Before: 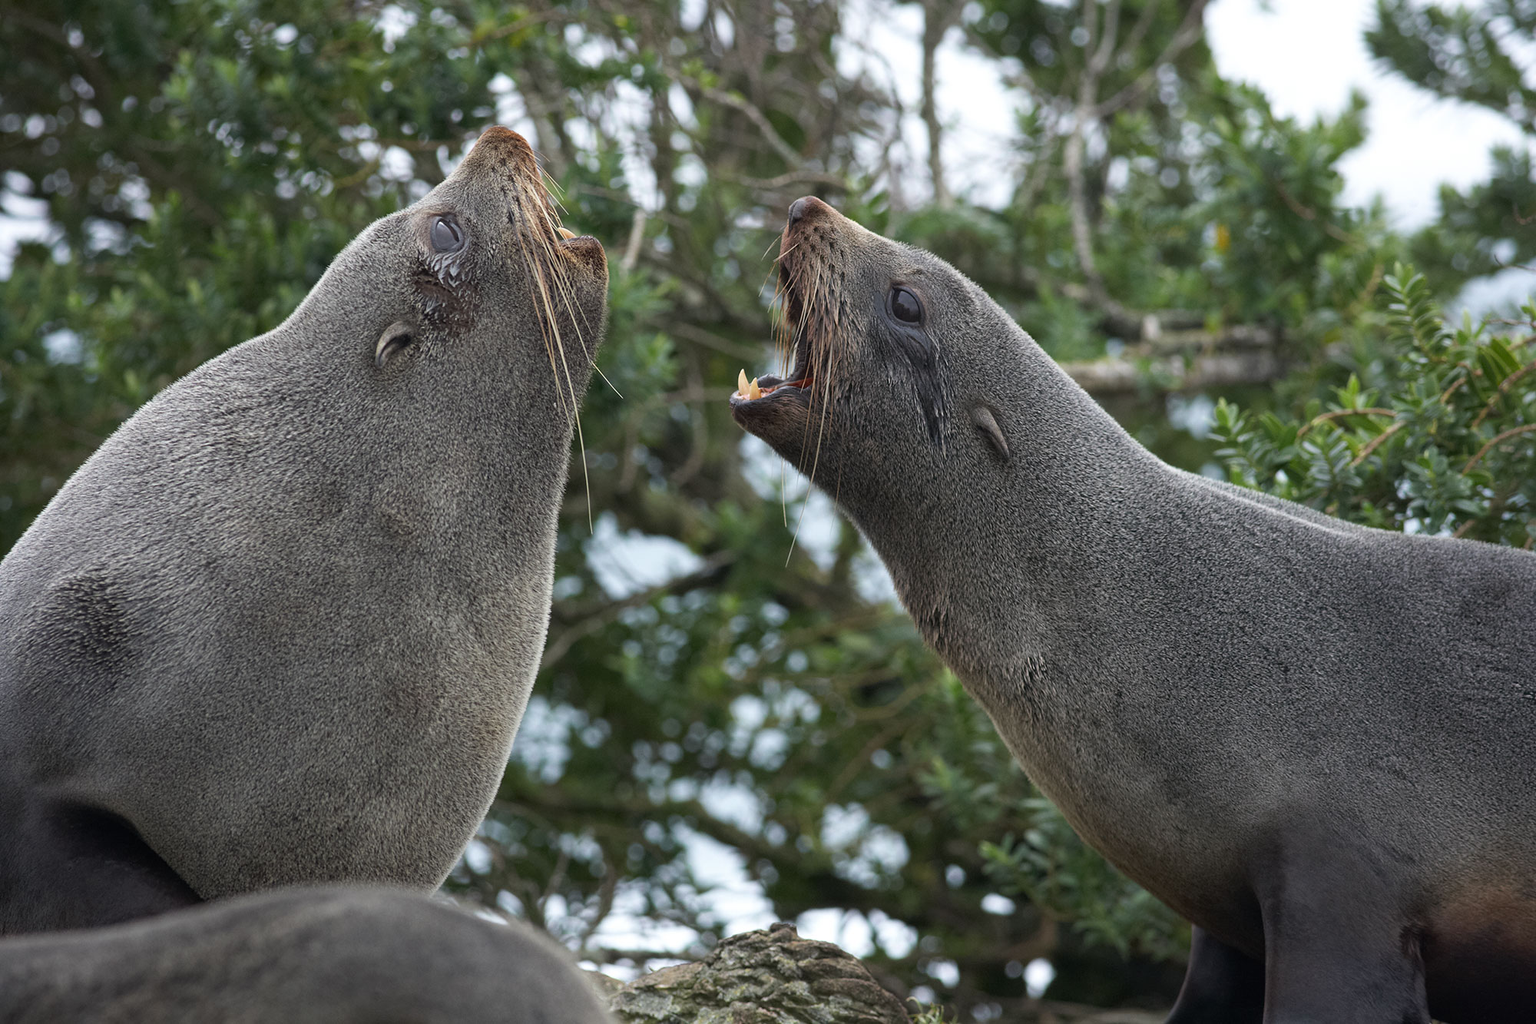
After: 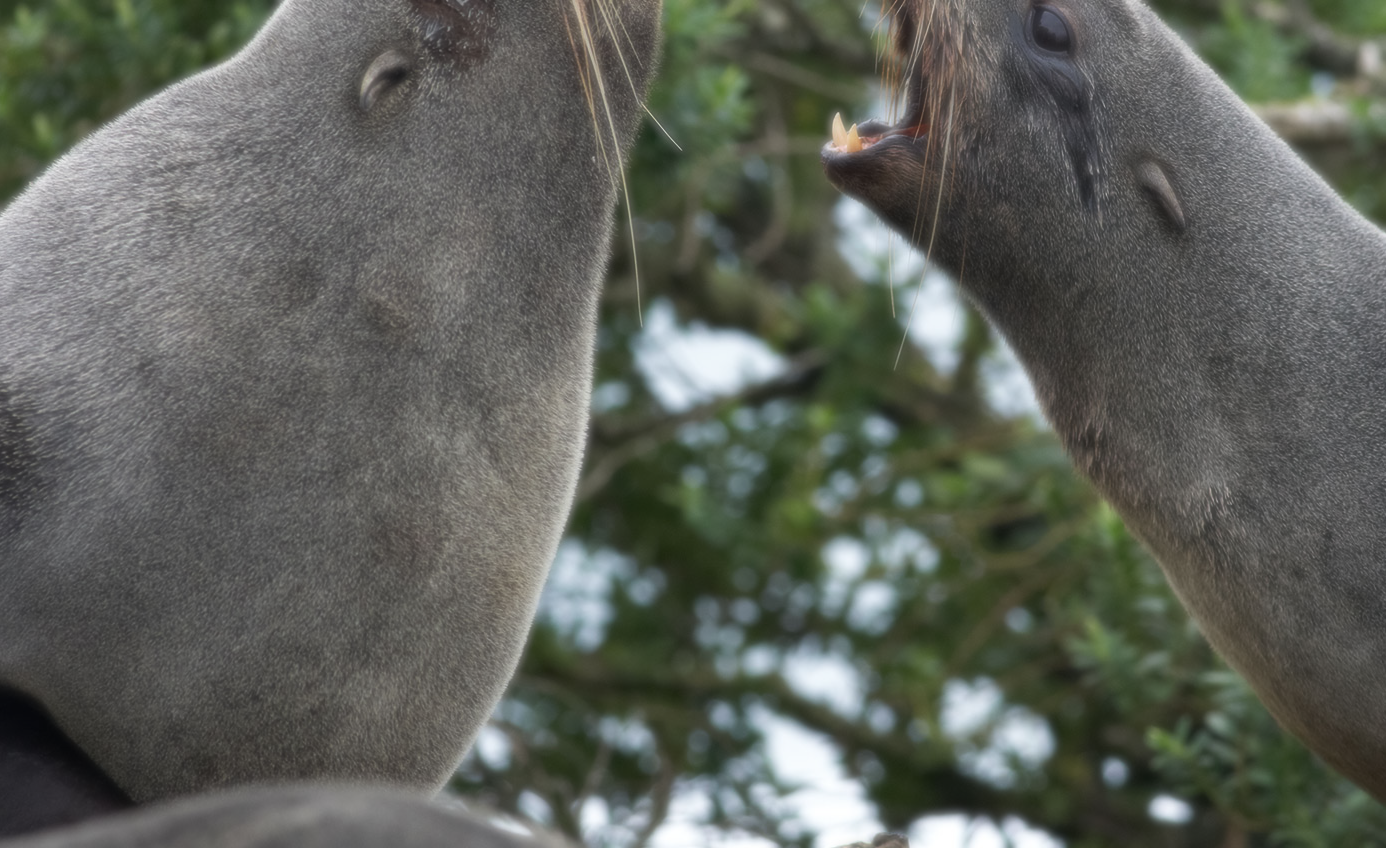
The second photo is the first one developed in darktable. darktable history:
crop: left 6.488%, top 27.668%, right 24.183%, bottom 8.656%
soften: size 8.67%, mix 49%
